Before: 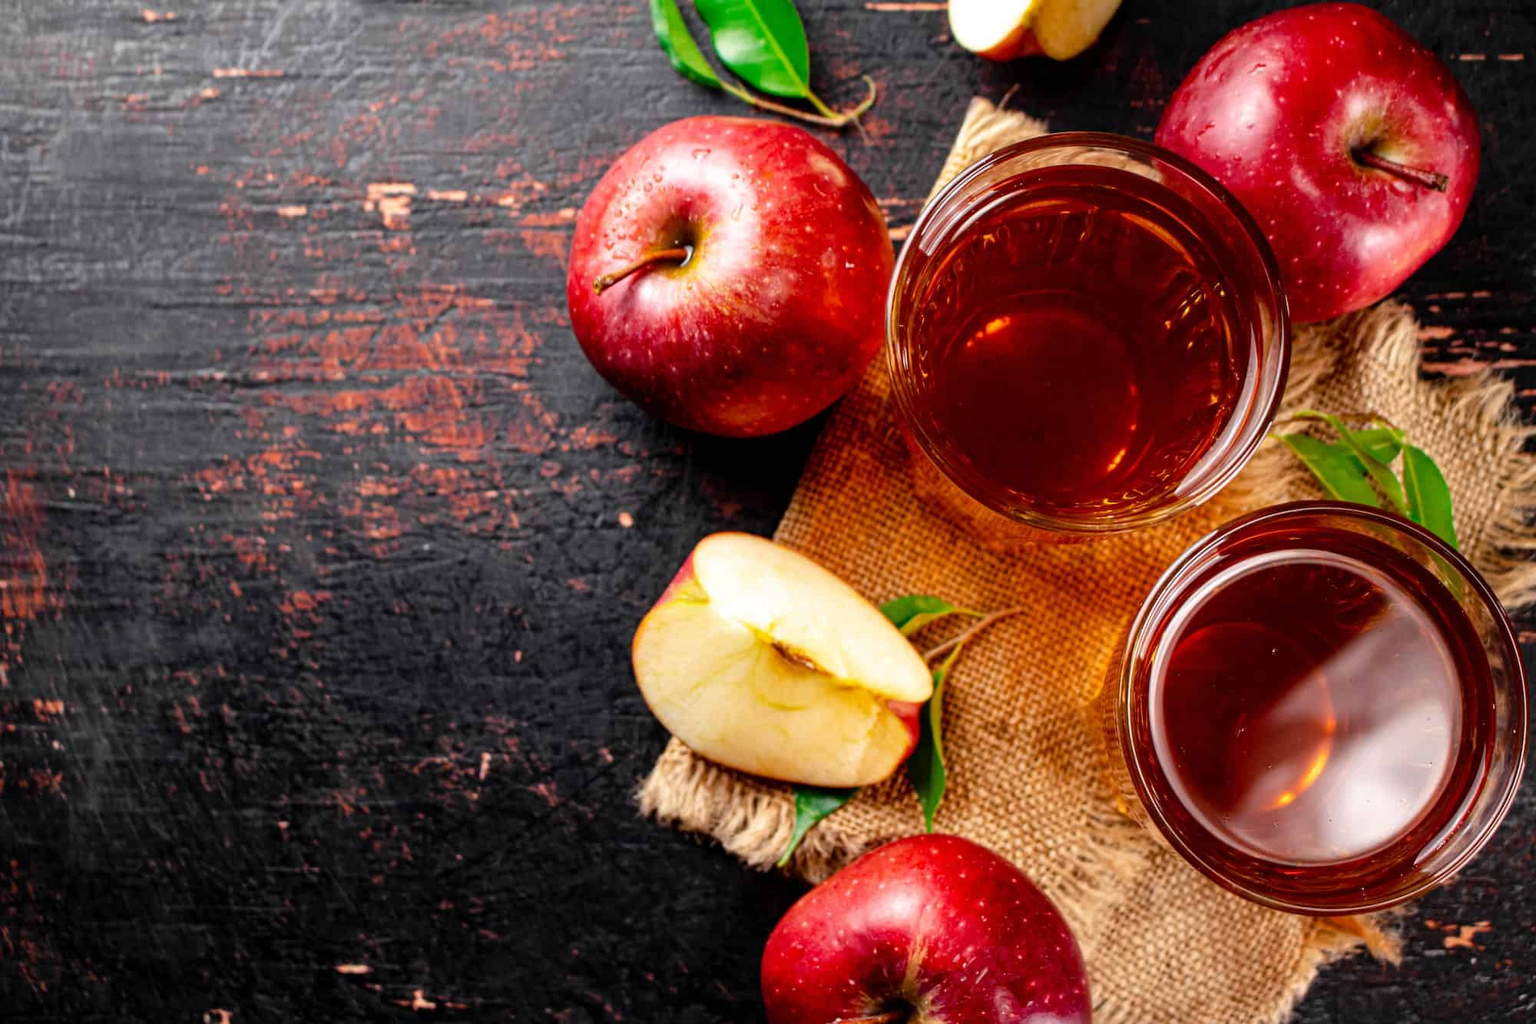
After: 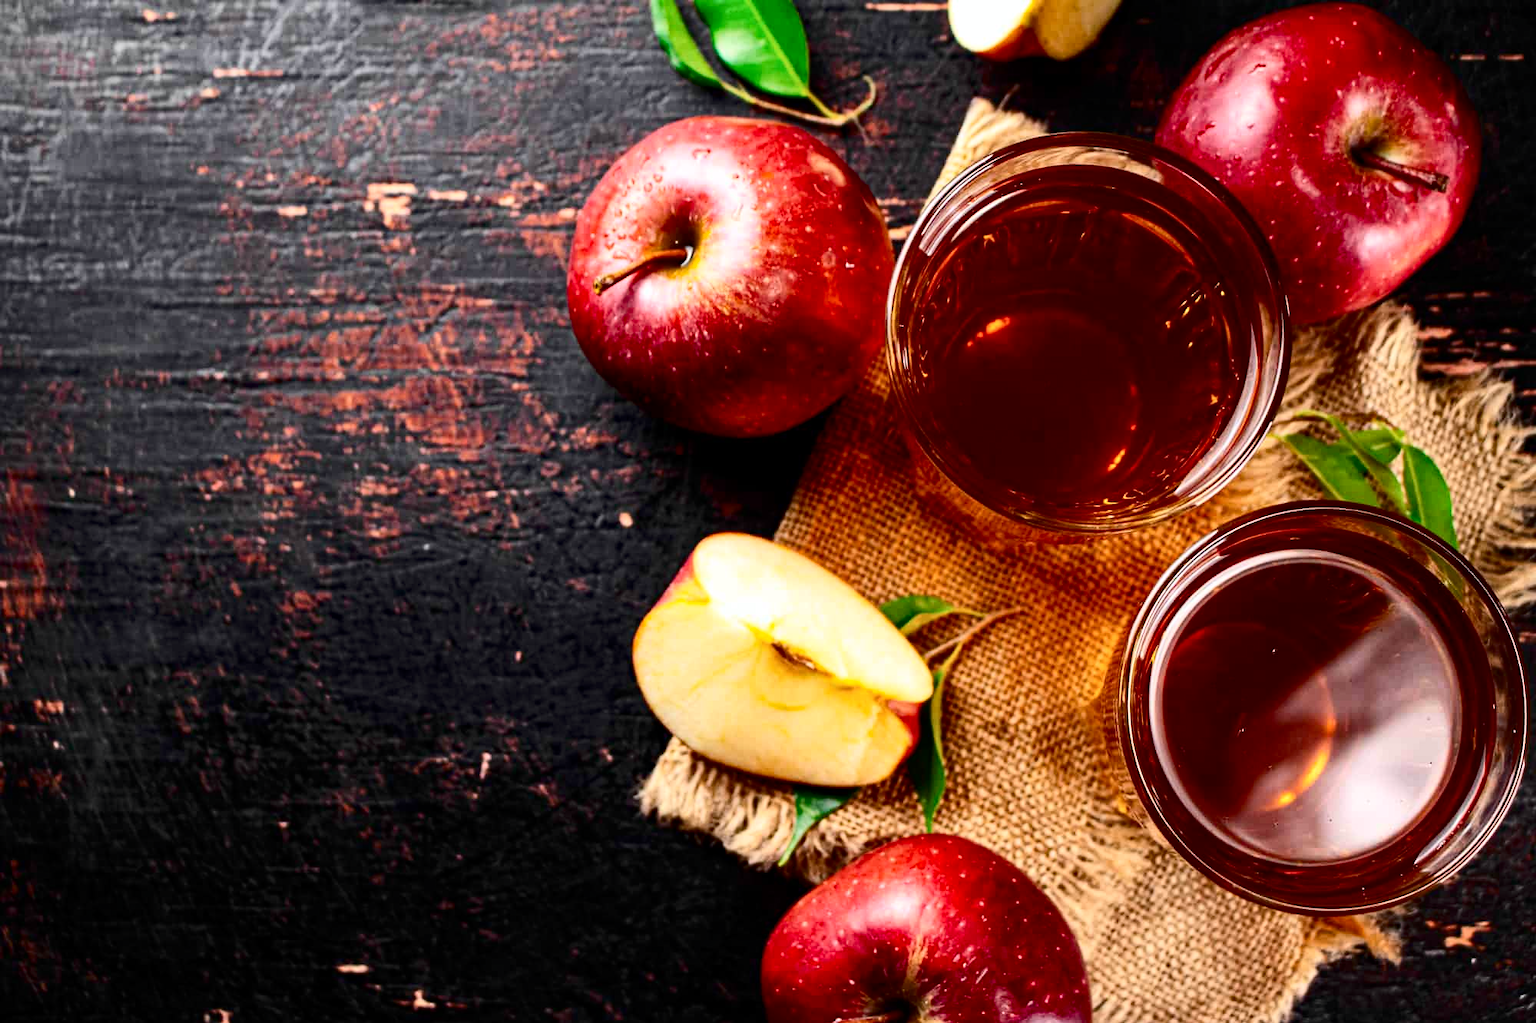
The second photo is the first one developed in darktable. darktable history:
haze removal: strength 0.277, distance 0.248, compatibility mode true, adaptive false
sharpen: radius 5.281, amount 0.314, threshold 26.324
contrast brightness saturation: contrast 0.286
